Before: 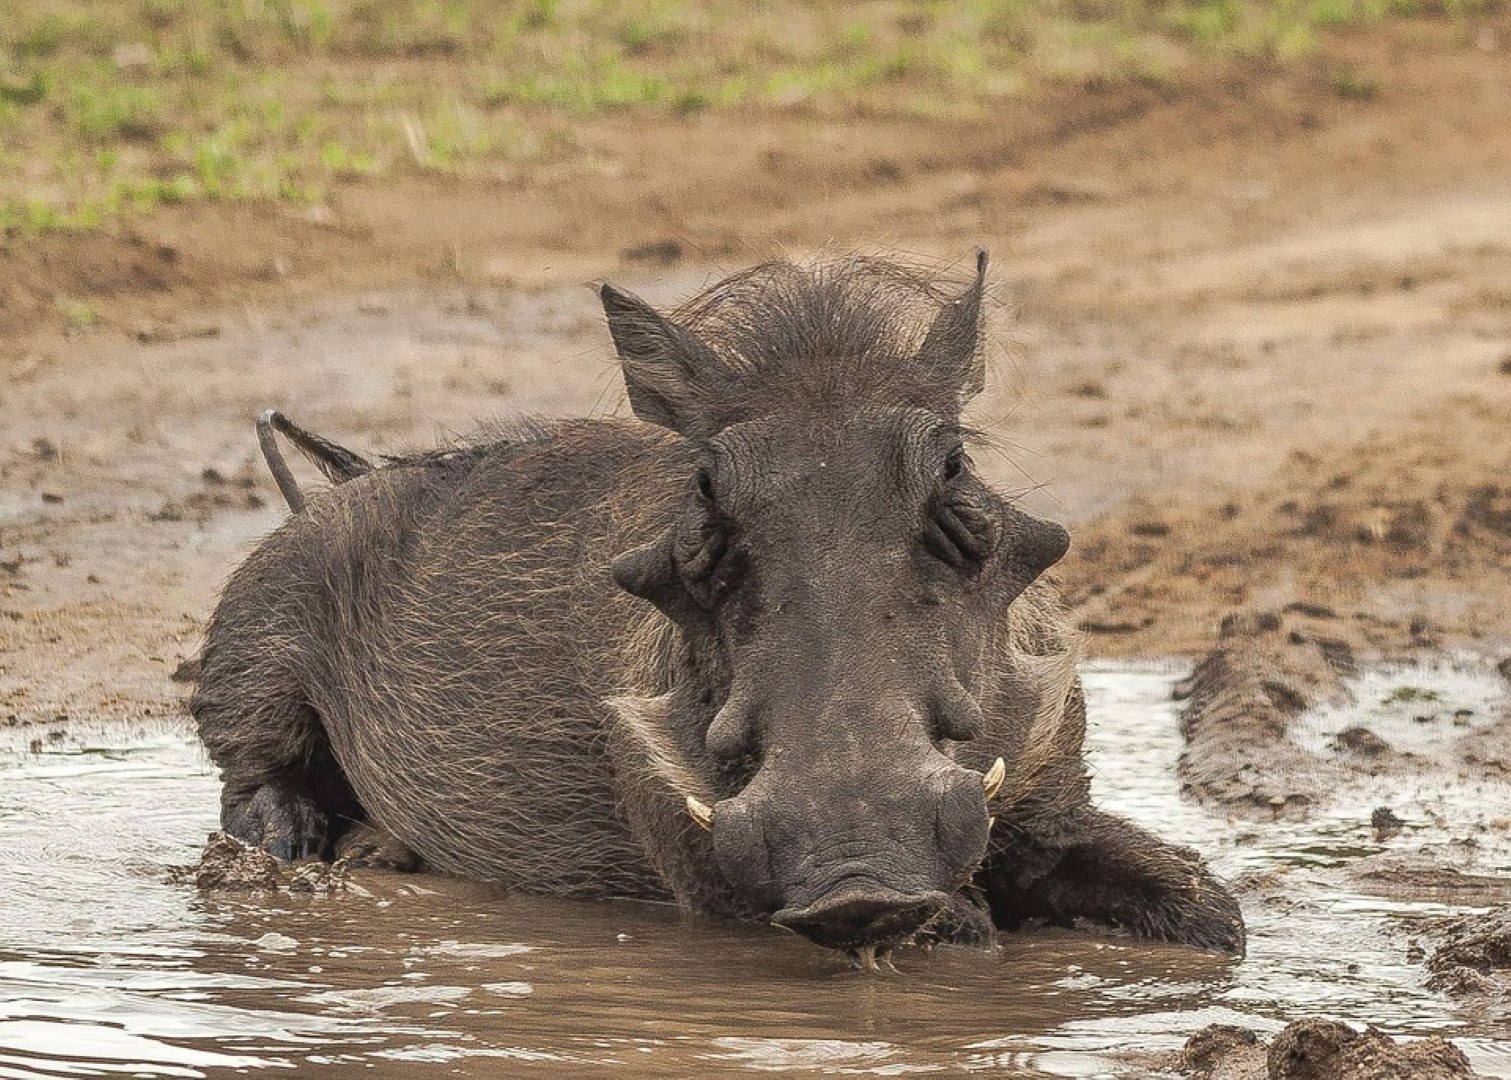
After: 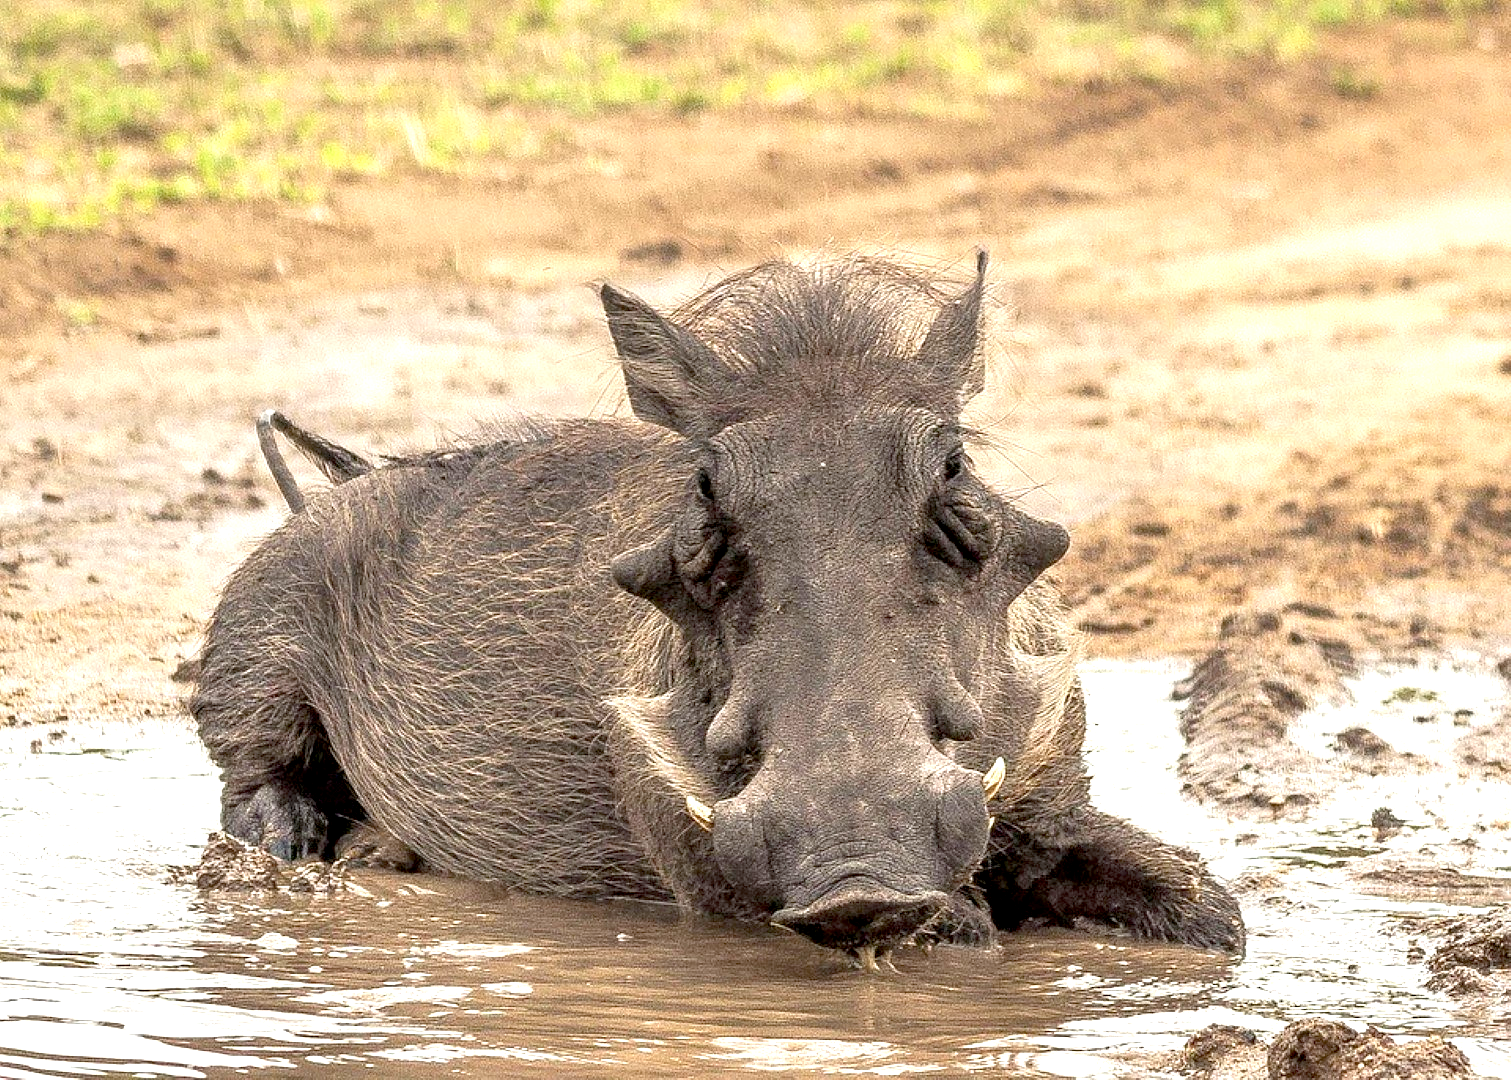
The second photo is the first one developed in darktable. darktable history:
exposure: black level correction 0.011, exposure 1.086 EV, compensate exposure bias true, compensate highlight preservation false
